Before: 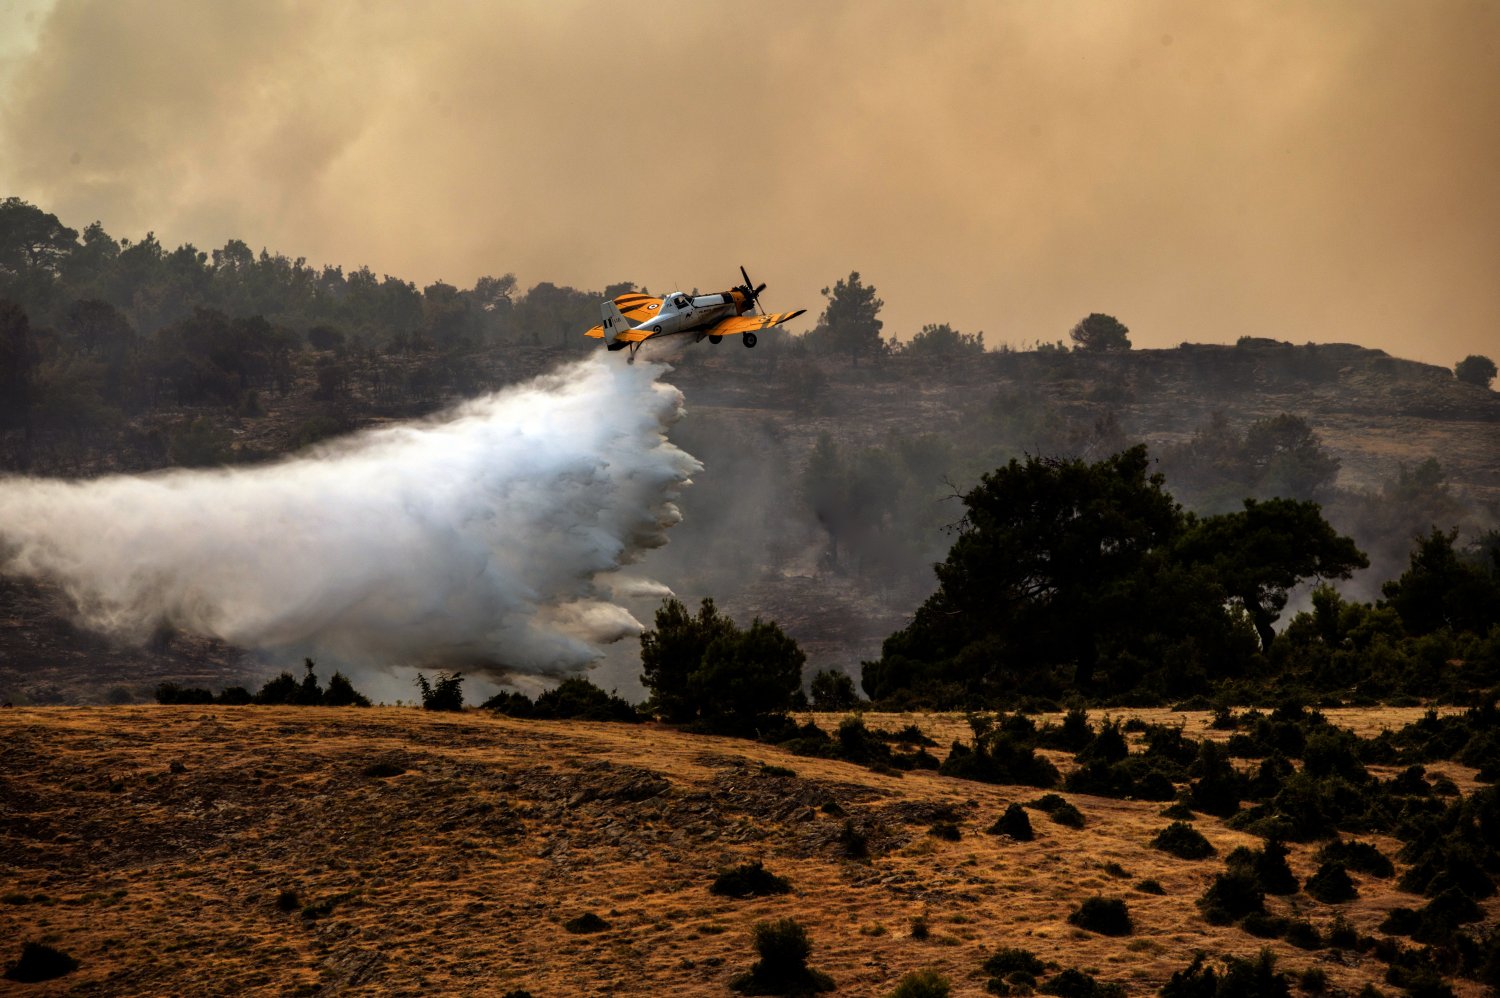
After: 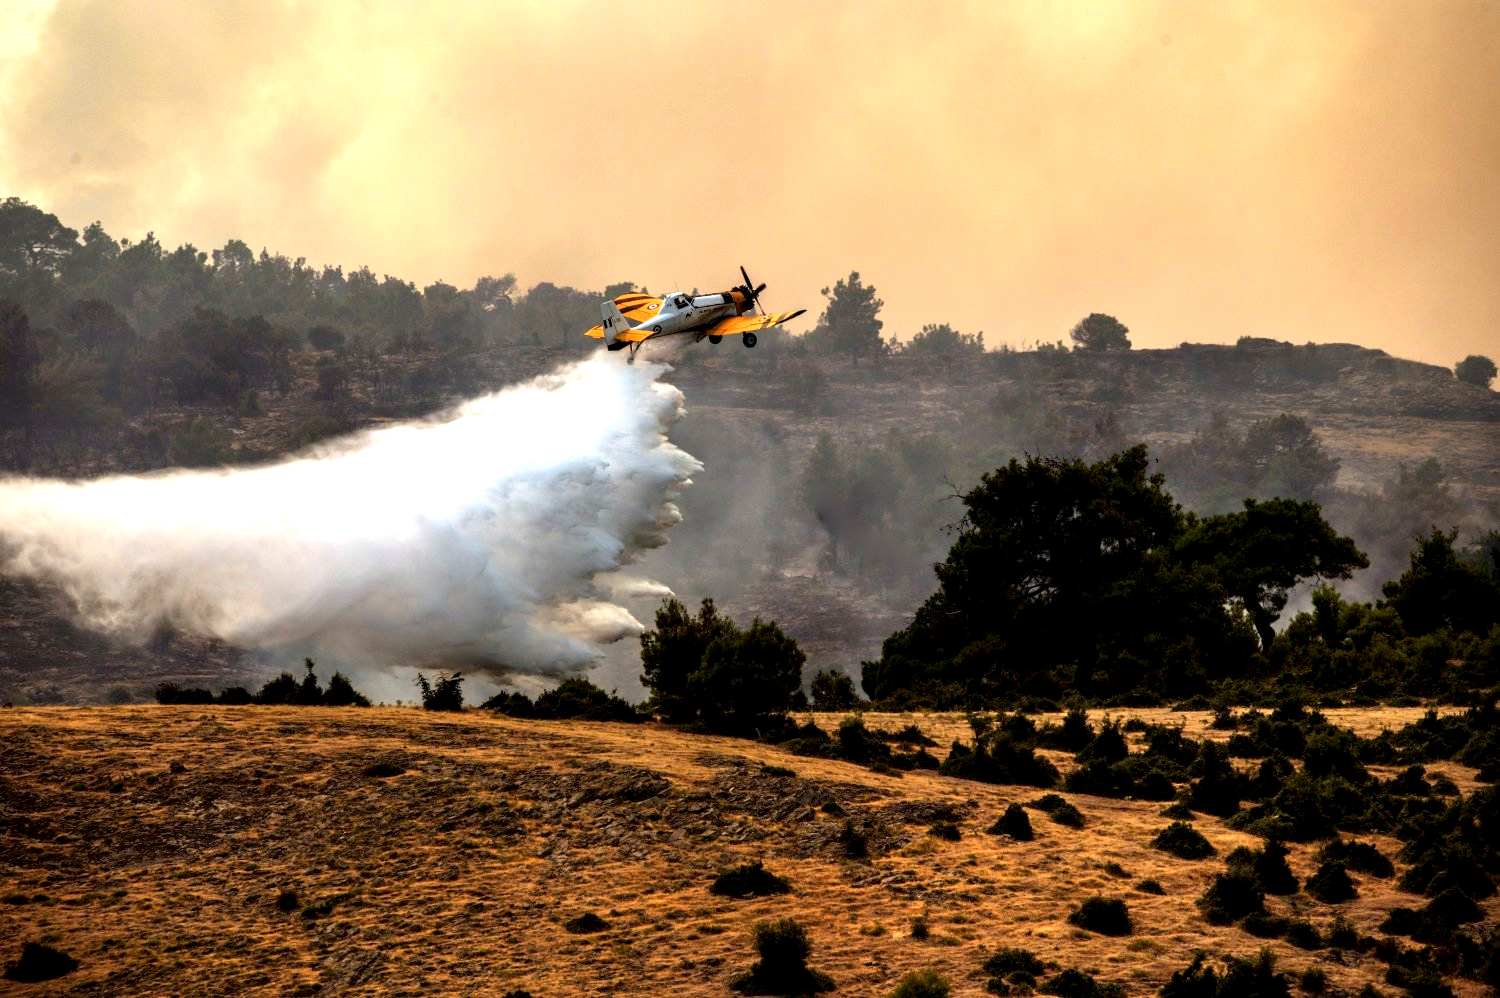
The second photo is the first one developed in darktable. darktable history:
exposure: black level correction 0.002, exposure 1 EV, compensate highlight preservation false
